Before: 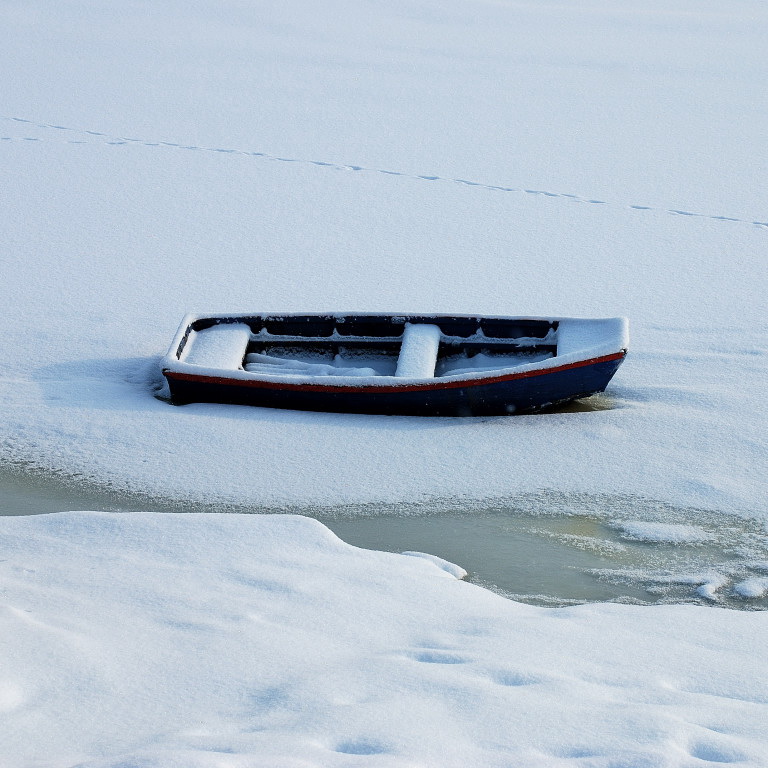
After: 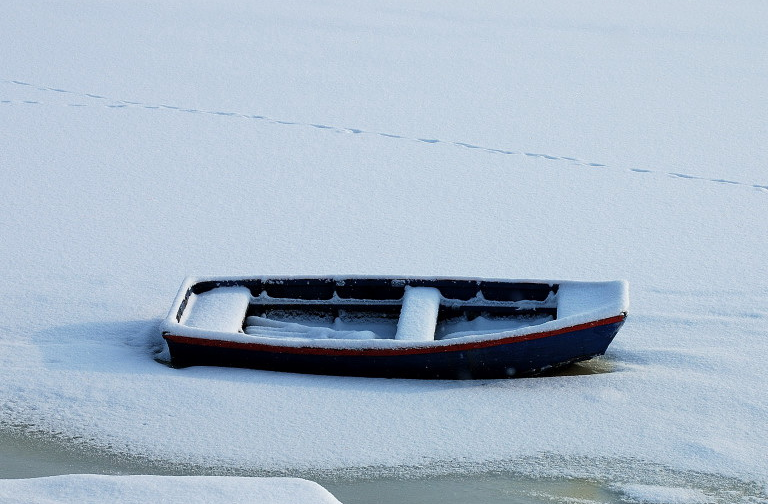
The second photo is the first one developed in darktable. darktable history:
crop and rotate: top 4.848%, bottom 29.503%
tone equalizer: on, module defaults
